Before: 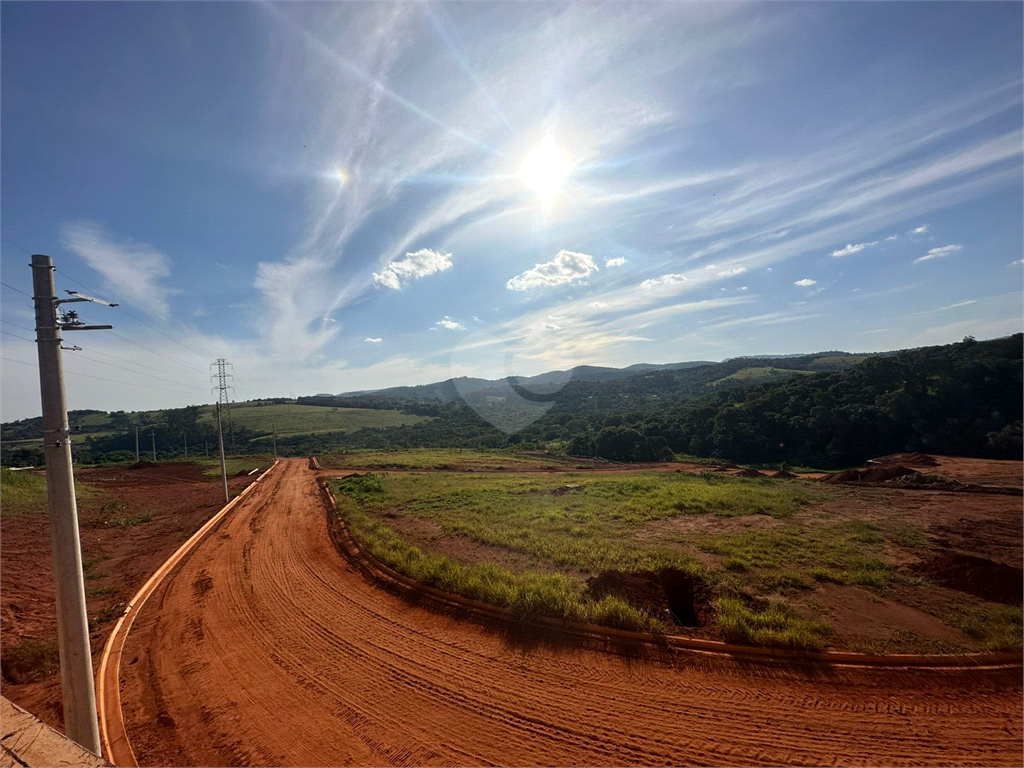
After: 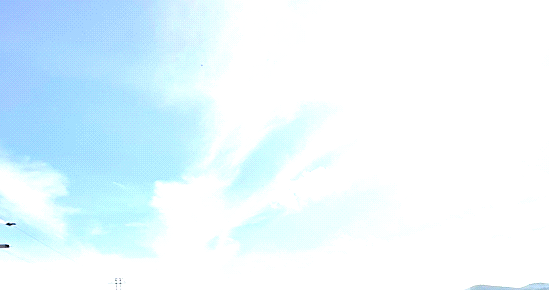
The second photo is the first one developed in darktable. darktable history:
sharpen: on, module defaults
levels: levels [0.036, 0.364, 0.827]
exposure: black level correction 0, exposure 1 EV, compensate exposure bias true, compensate highlight preservation false
crop: left 10.121%, top 10.631%, right 36.218%, bottom 51.526%
